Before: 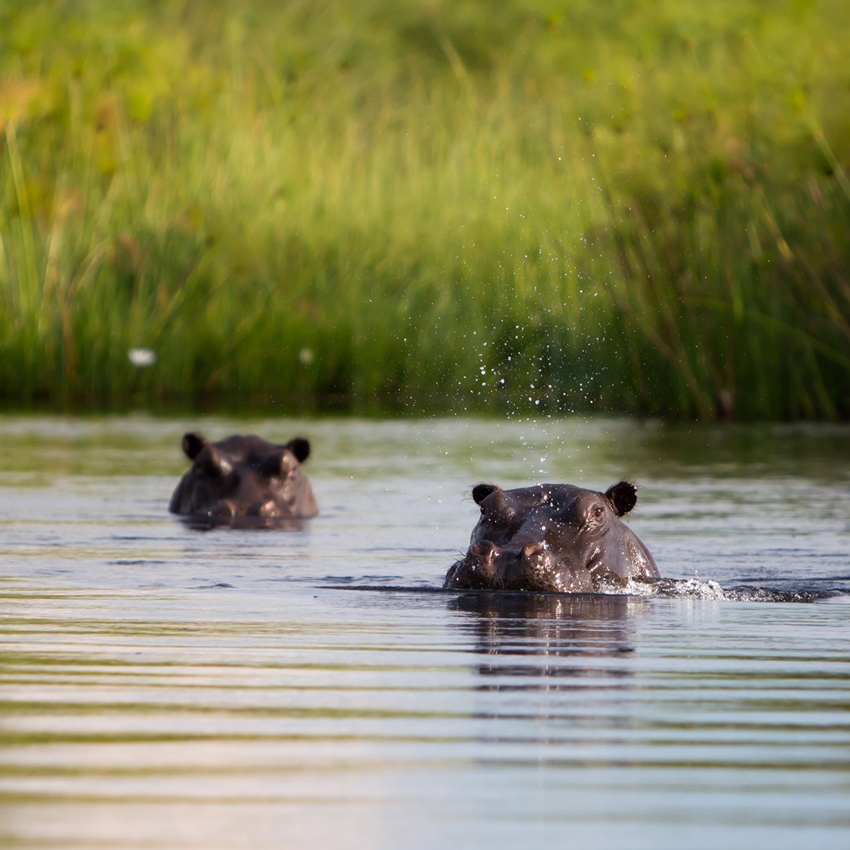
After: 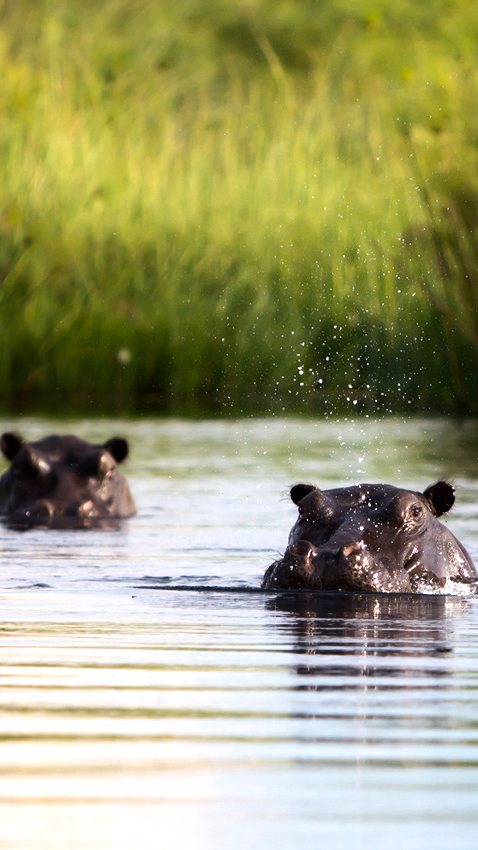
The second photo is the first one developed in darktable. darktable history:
crop: left 21.496%, right 22.254%
tone equalizer: -8 EV -0.75 EV, -7 EV -0.7 EV, -6 EV -0.6 EV, -5 EV -0.4 EV, -3 EV 0.4 EV, -2 EV 0.6 EV, -1 EV 0.7 EV, +0 EV 0.75 EV, edges refinement/feathering 500, mask exposure compensation -1.57 EV, preserve details no
